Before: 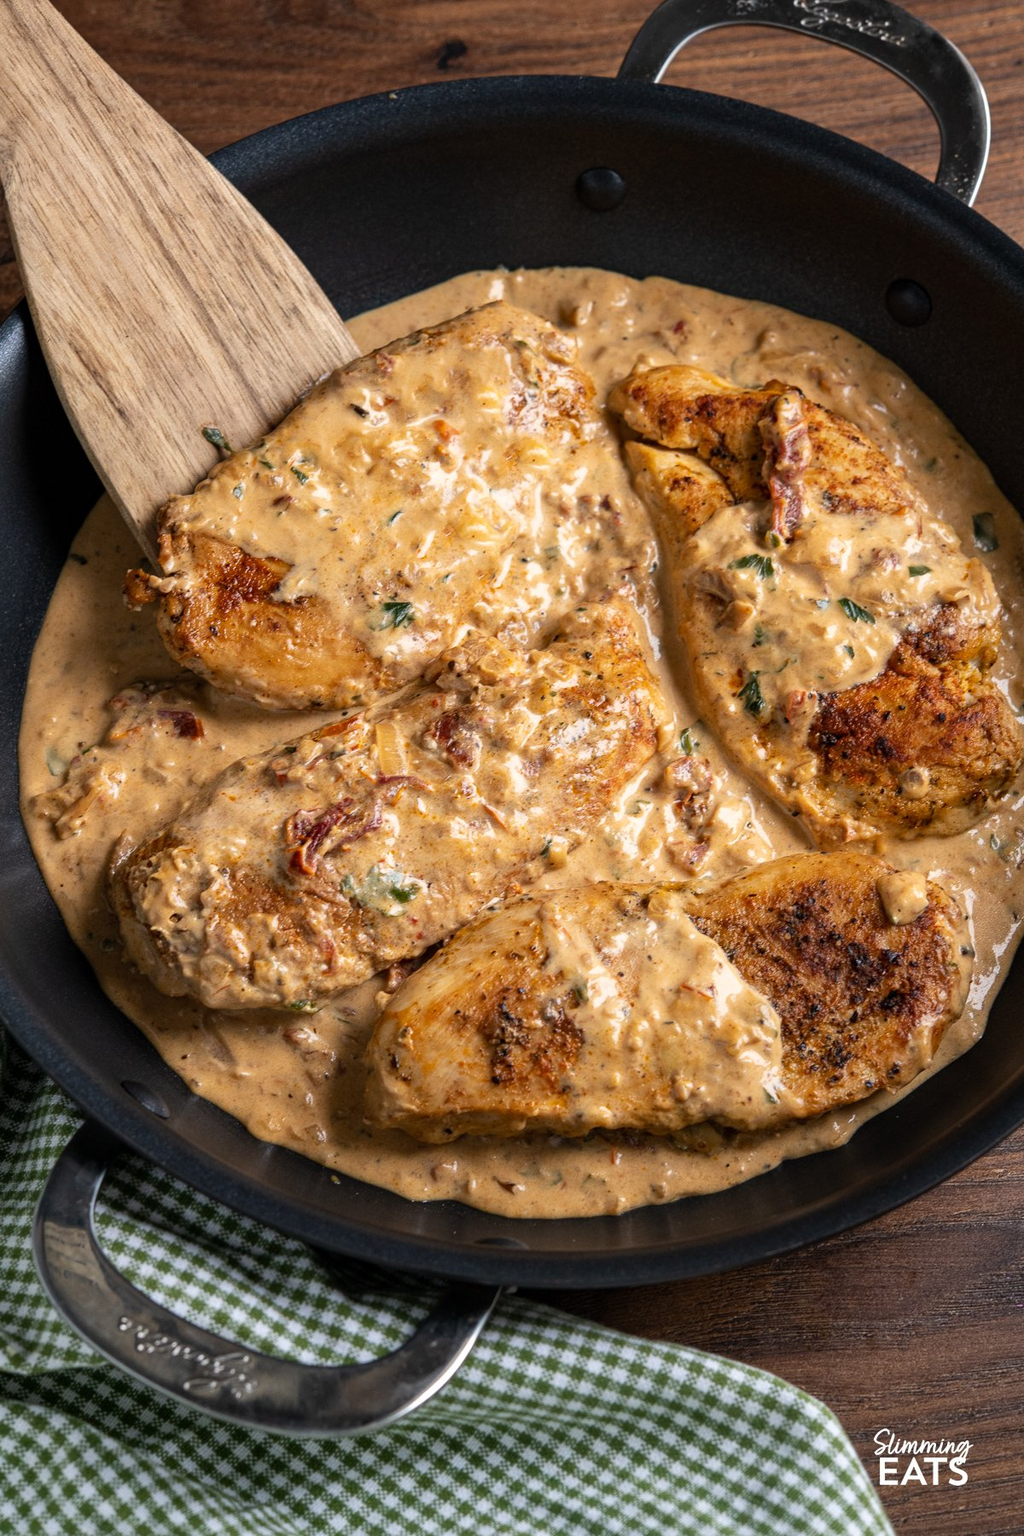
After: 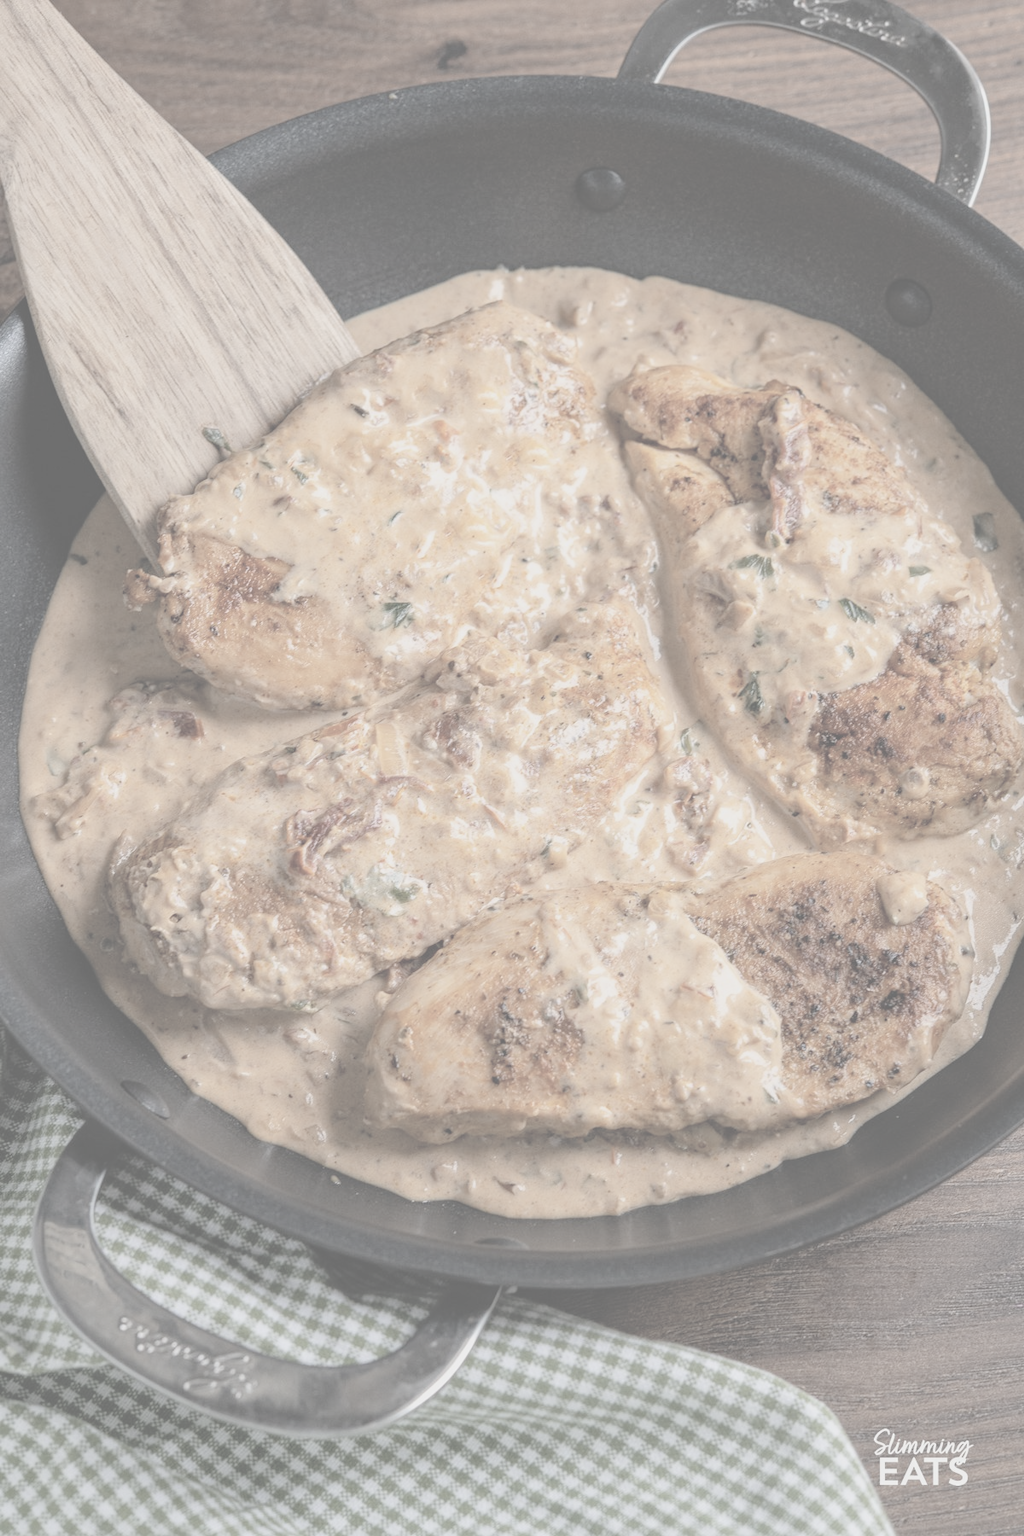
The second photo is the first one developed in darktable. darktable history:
contrast brightness saturation: contrast -0.301, brightness 0.734, saturation -0.77
